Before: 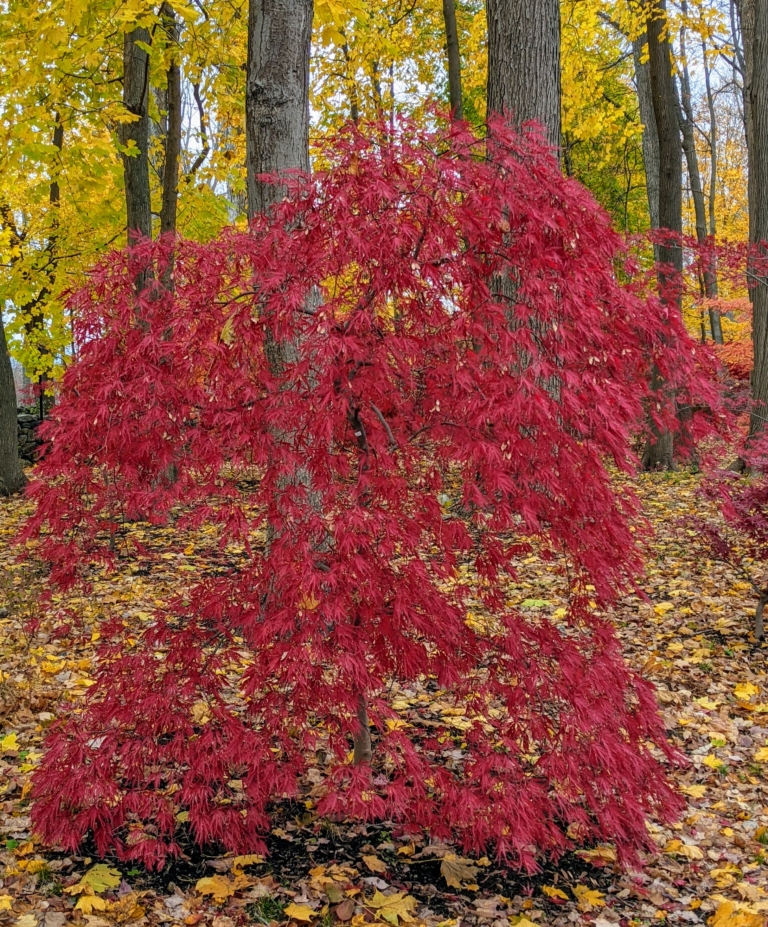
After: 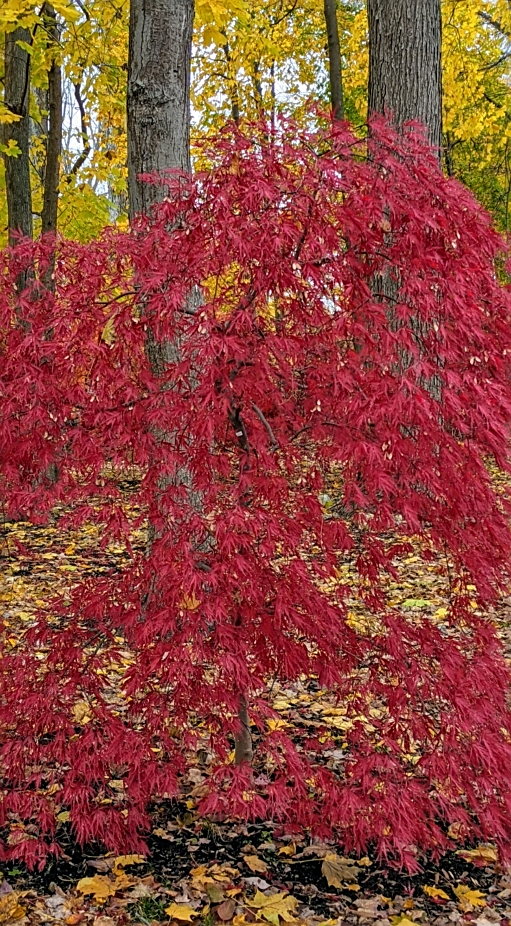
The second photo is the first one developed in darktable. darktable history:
crop and rotate: left 15.546%, right 17.787%
sharpen: on, module defaults
